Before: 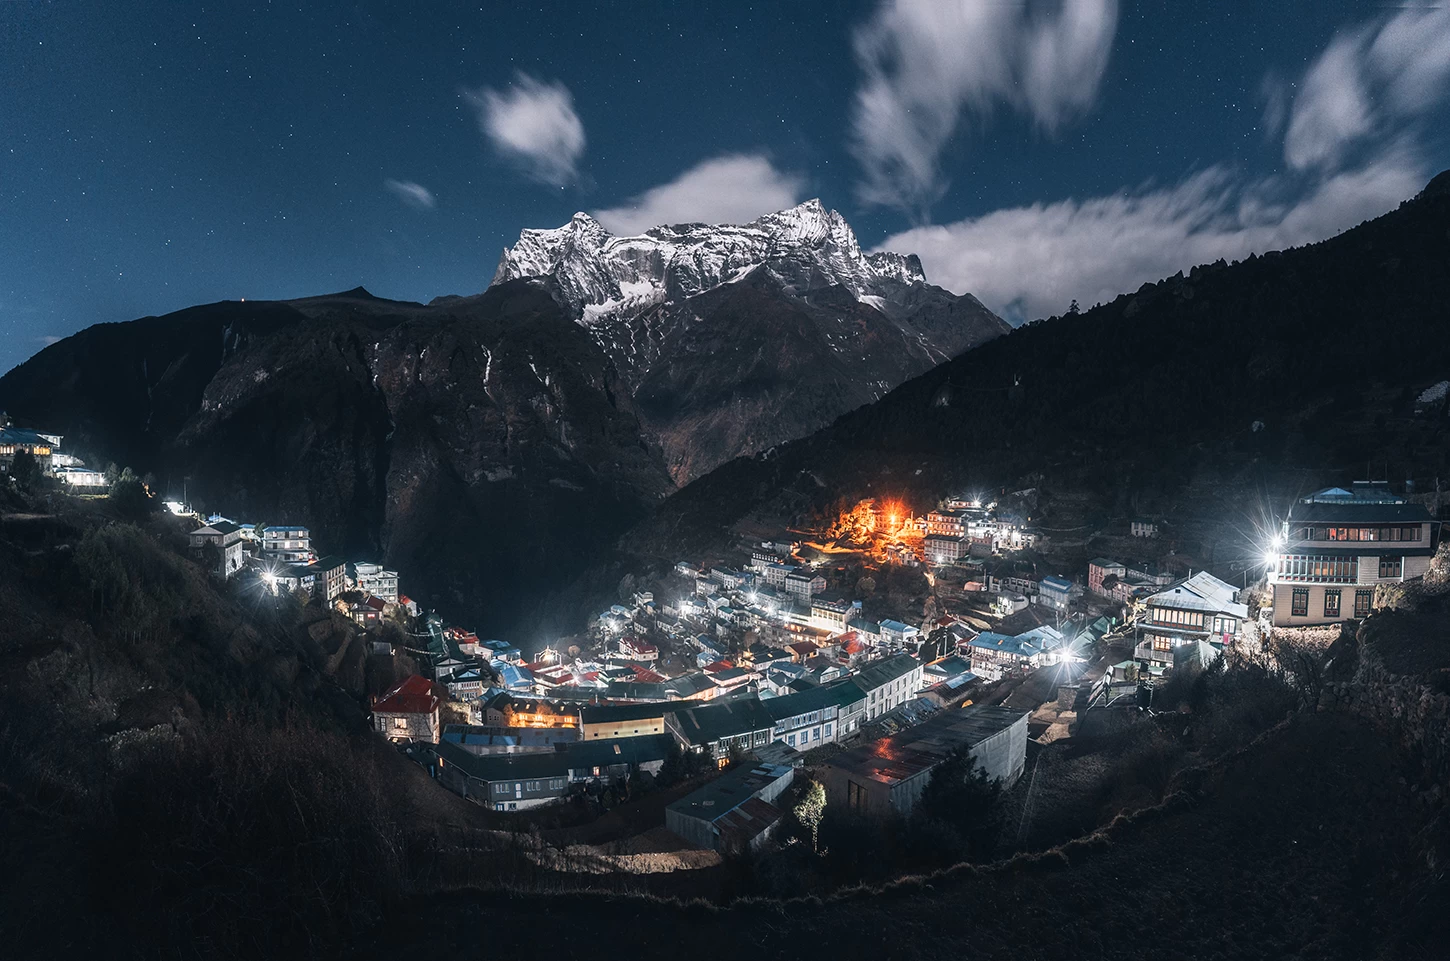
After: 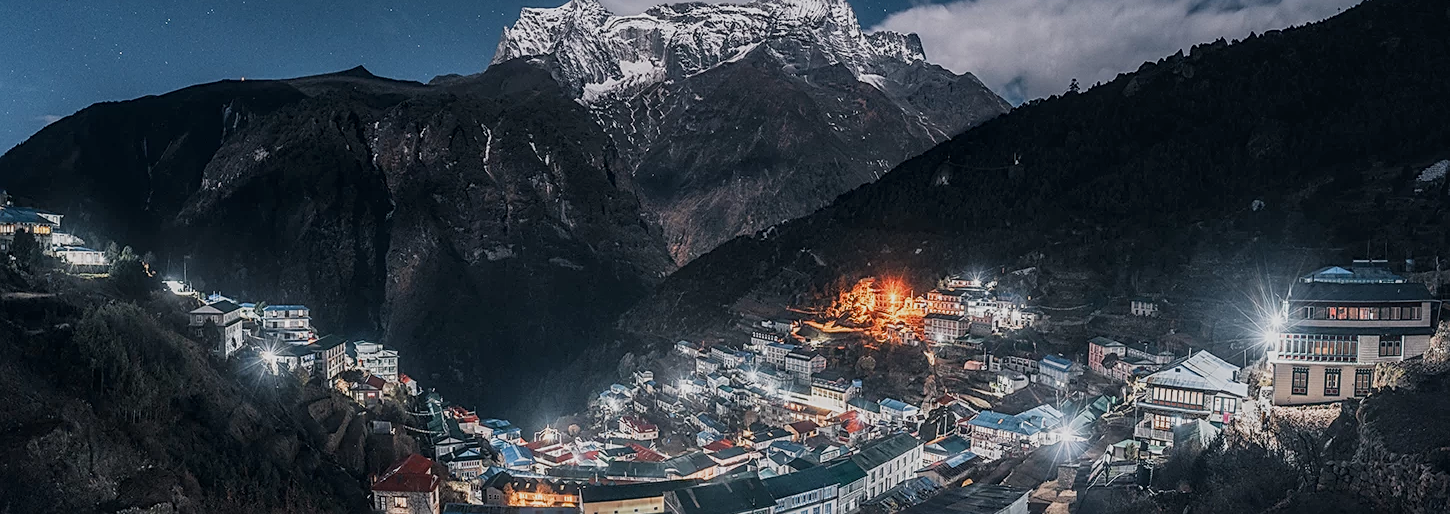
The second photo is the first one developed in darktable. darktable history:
sharpen: on, module defaults
filmic rgb: black relative exposure -13 EV, threshold 3 EV, target white luminance 85%, hardness 6.3, latitude 42.11%, contrast 0.858, shadows ↔ highlights balance 8.63%, color science v4 (2020), enable highlight reconstruction true
crop and rotate: top 23.043%, bottom 23.437%
local contrast: on, module defaults
